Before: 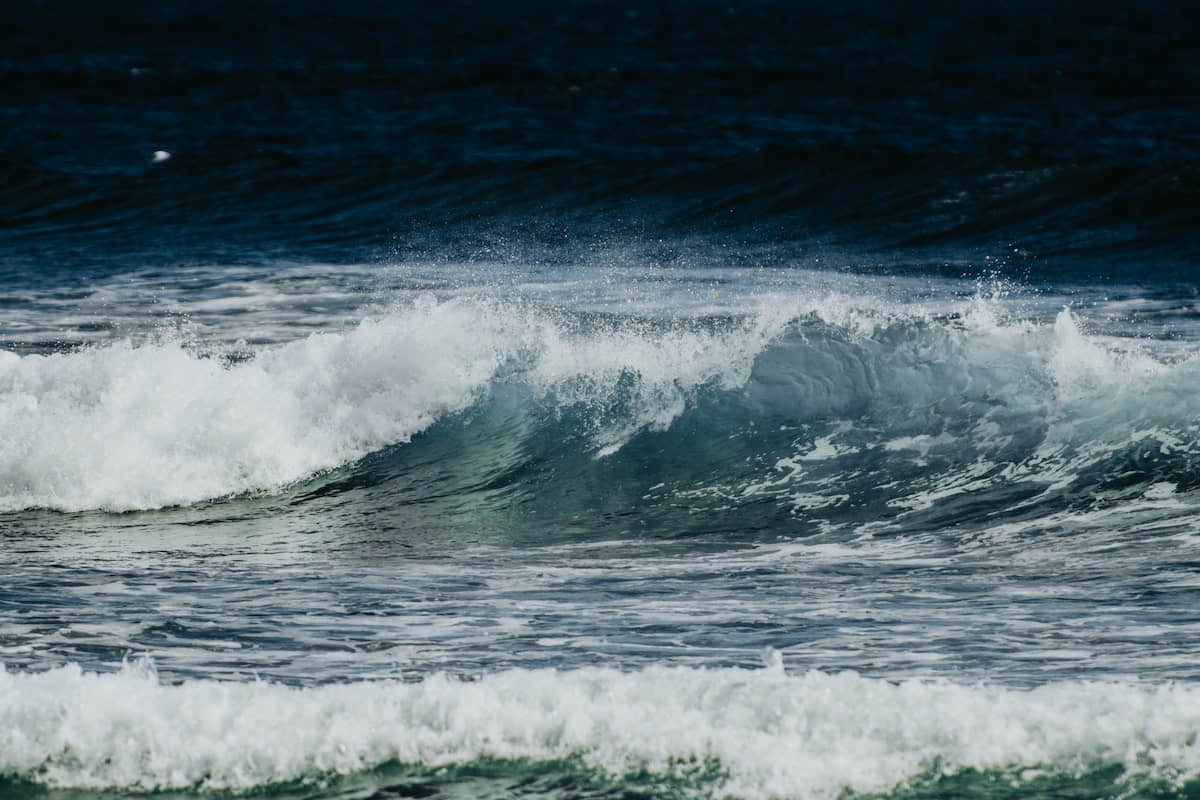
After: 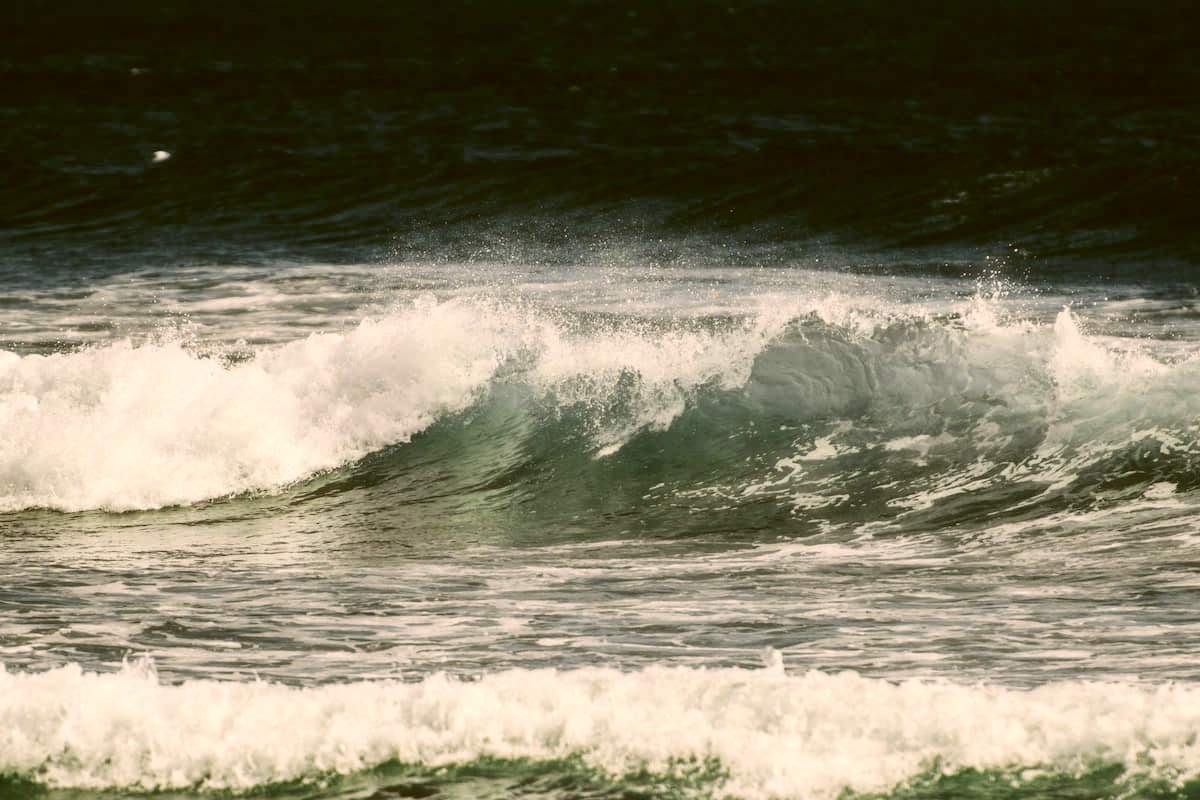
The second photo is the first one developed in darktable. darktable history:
color correction: highlights a* 8.98, highlights b* 15.09, shadows a* -0.49, shadows b* 26.52
haze removal: strength -0.1, adaptive false
exposure: black level correction 0, exposure 0.5 EV, compensate exposure bias true, compensate highlight preservation false
